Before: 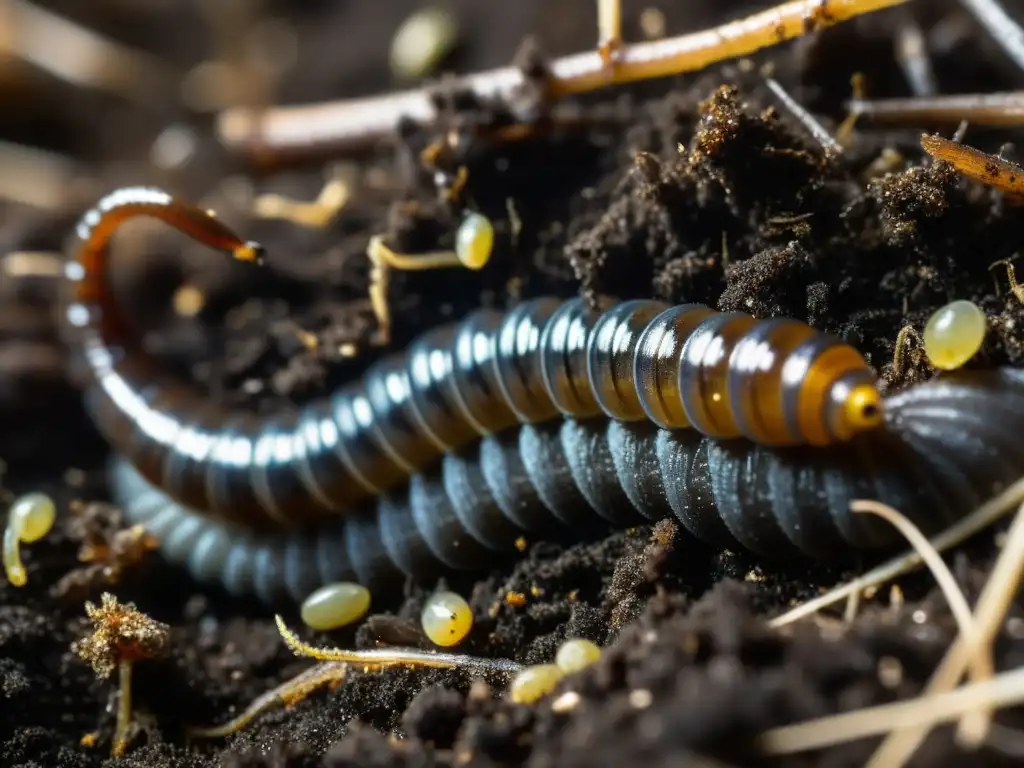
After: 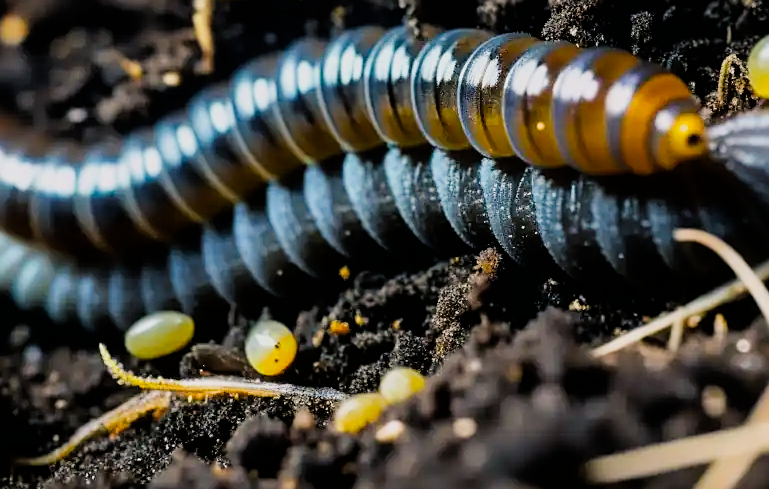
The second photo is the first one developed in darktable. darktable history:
sharpen: on, module defaults
crop and rotate: left 17.237%, top 35.344%, right 7.597%, bottom 0.965%
color calibration: x 0.356, y 0.368, temperature 4734.07 K
exposure: black level correction 0, exposure 0.499 EV, compensate highlight preservation false
color balance rgb: shadows lift › chroma 2.021%, shadows lift › hue 248.98°, highlights gain › chroma 1.688%, highlights gain › hue 56.55°, perceptual saturation grading › global saturation 19.854%, perceptual brilliance grading › global brilliance 2.676%, perceptual brilliance grading › highlights -3.266%, perceptual brilliance grading › shadows 3.208%, global vibrance 25.103%, contrast 10.475%
filmic rgb: black relative exposure -7.2 EV, white relative exposure 5.34 EV, hardness 3.02
